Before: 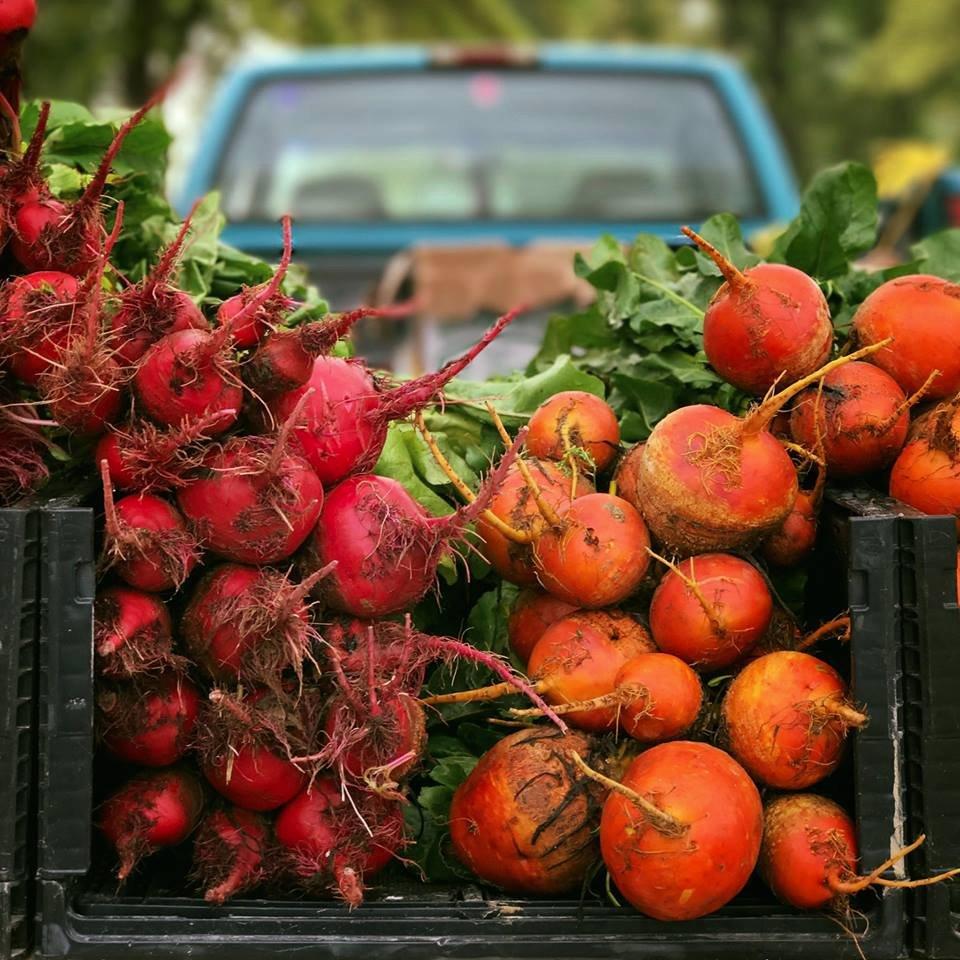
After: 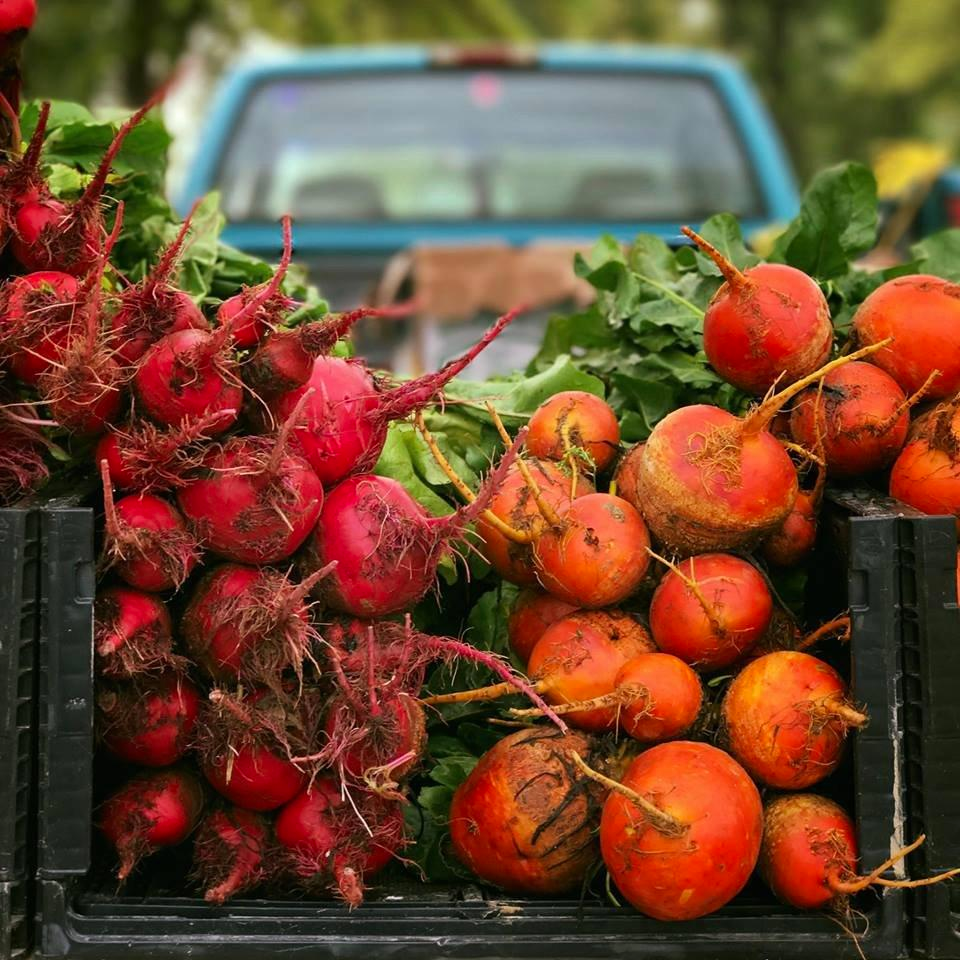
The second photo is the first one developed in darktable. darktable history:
color correction: highlights b* 0.056, saturation 1.06
